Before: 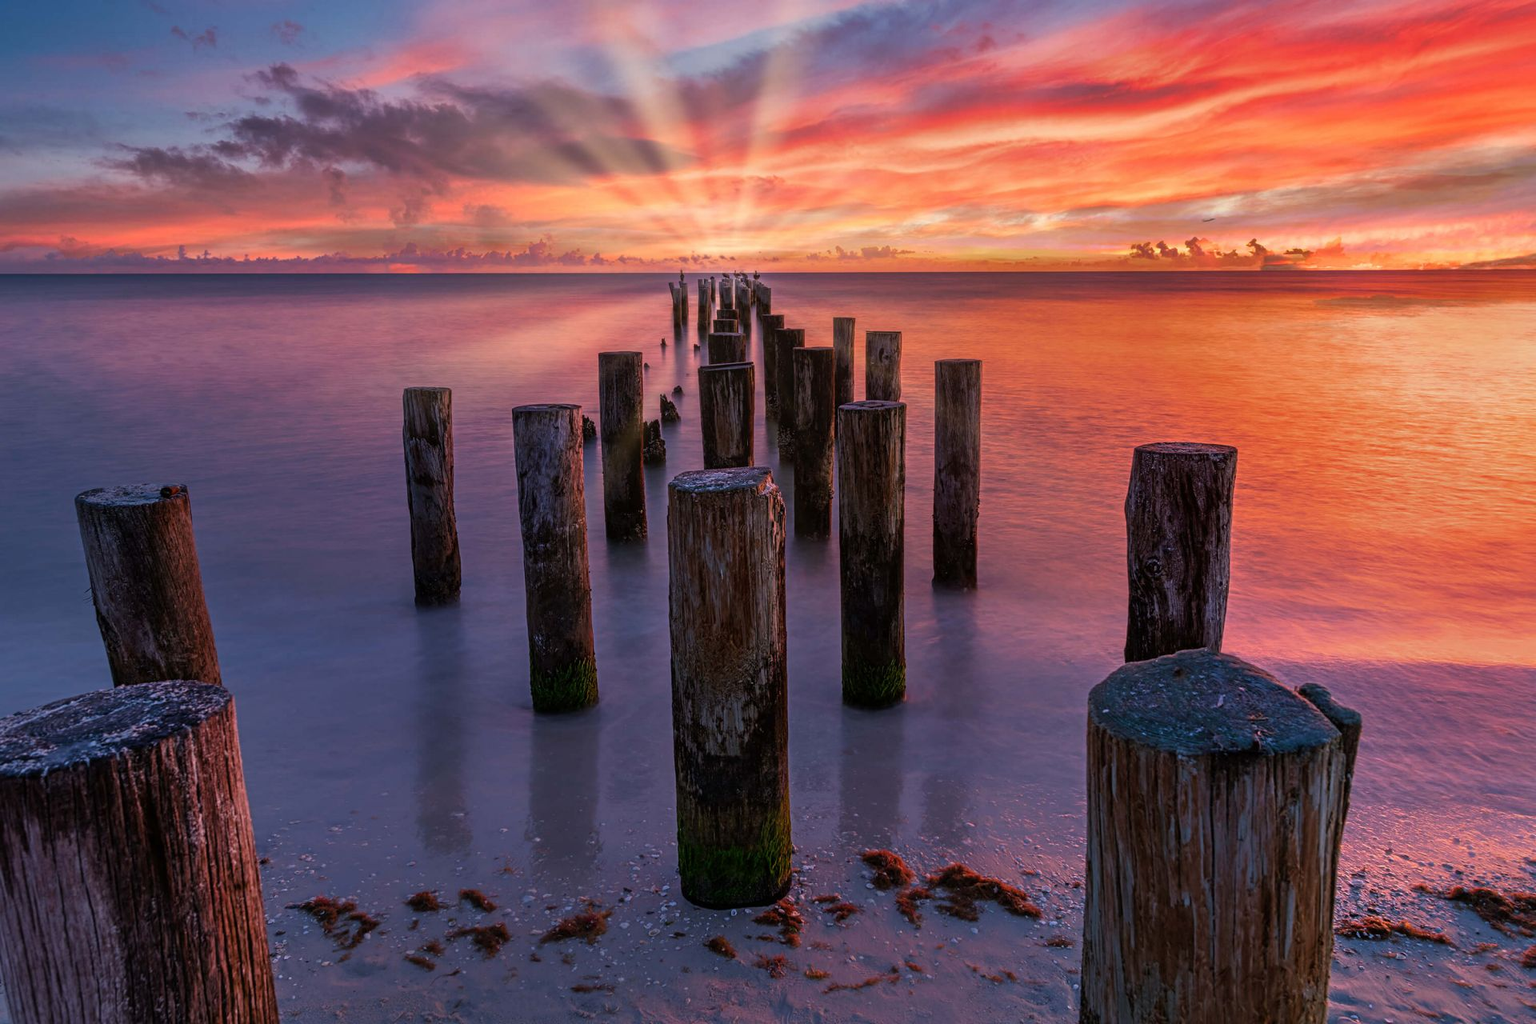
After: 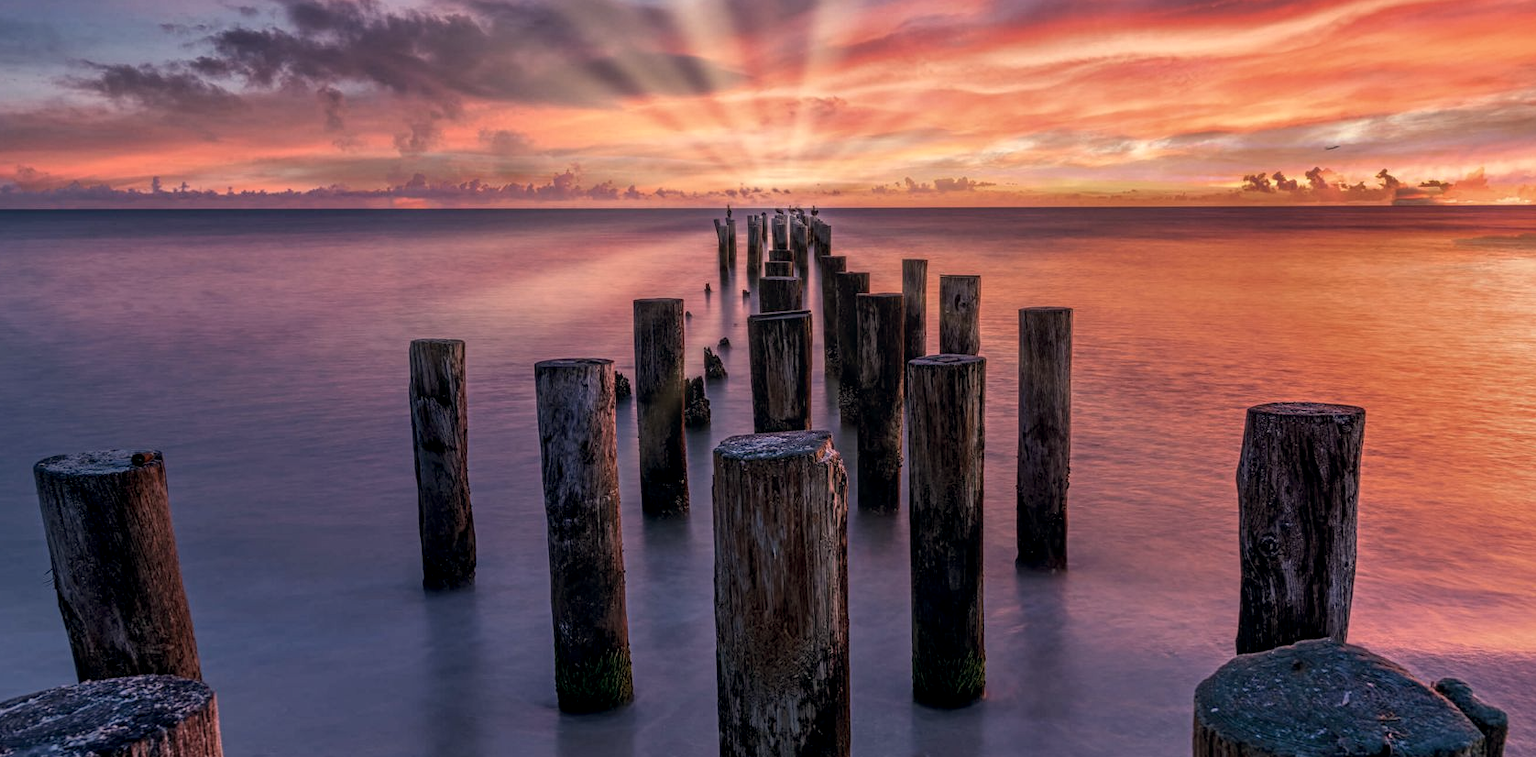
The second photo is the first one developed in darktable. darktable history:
local contrast: on, module defaults
color correction: highlights a* 2.75, highlights b* 5, shadows a* -2.04, shadows b* -4.84, saturation 0.8
crop: left 3.015%, top 8.969%, right 9.647%, bottom 26.457%
